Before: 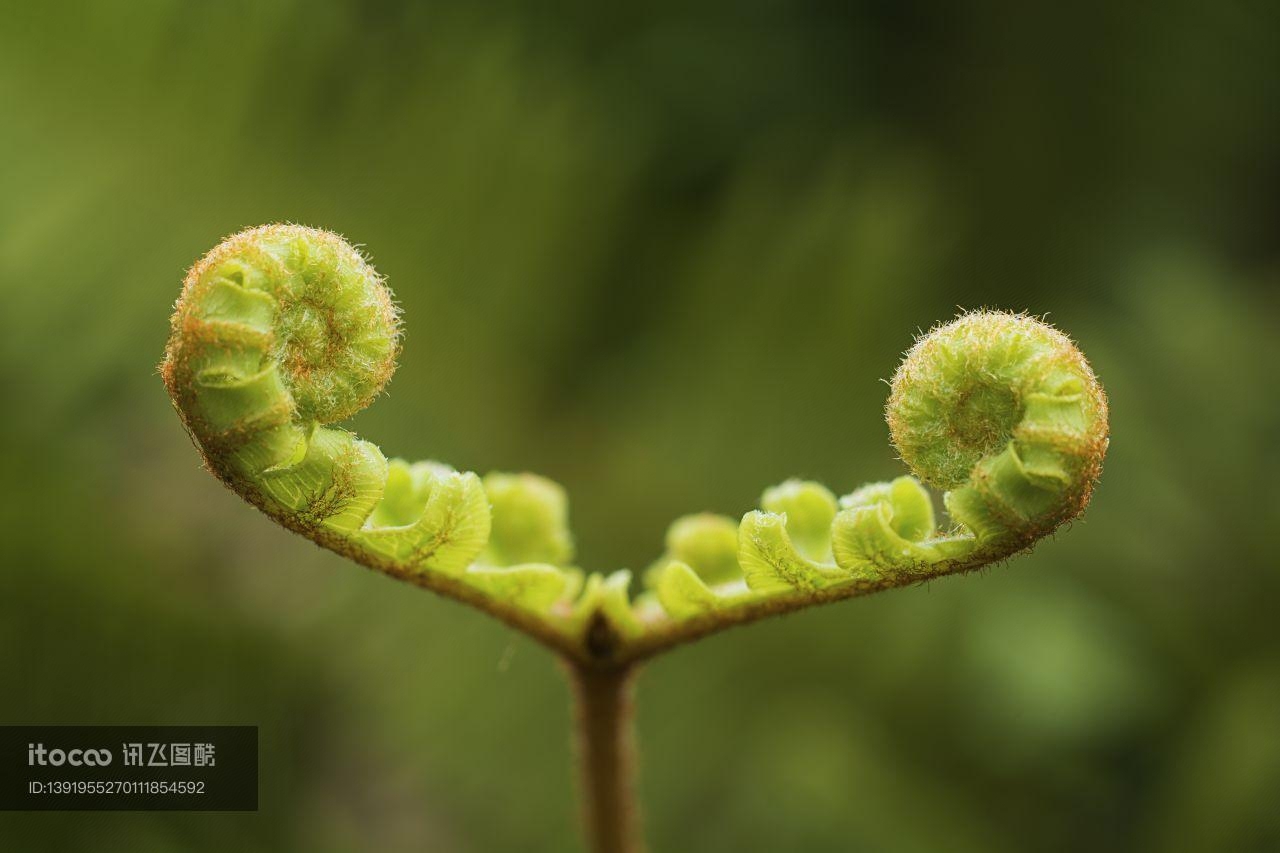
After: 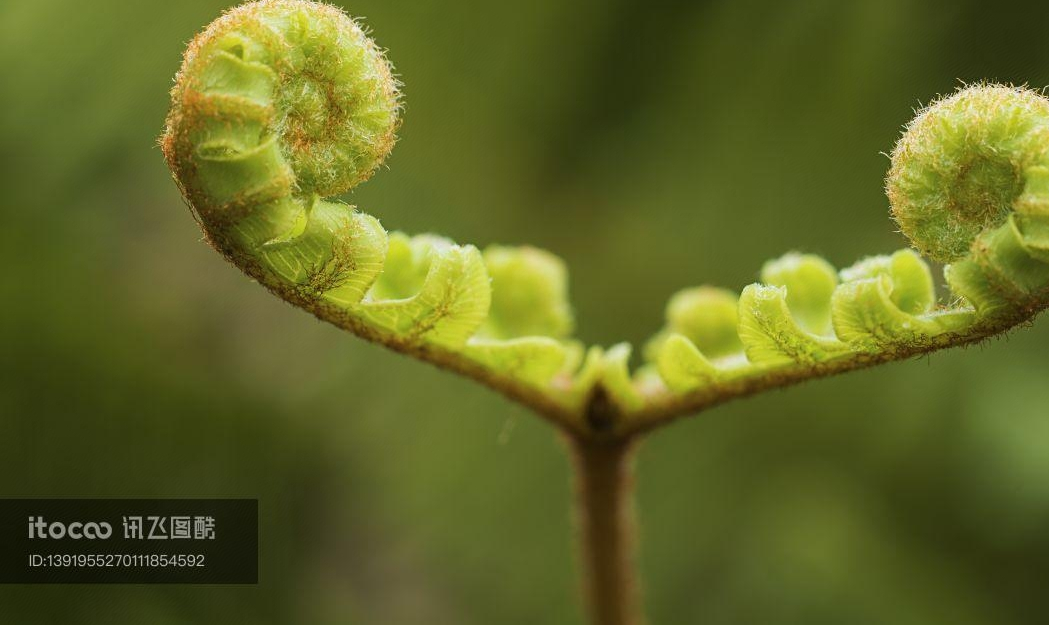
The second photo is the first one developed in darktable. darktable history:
crop: top 26.643%, right 18.012%
